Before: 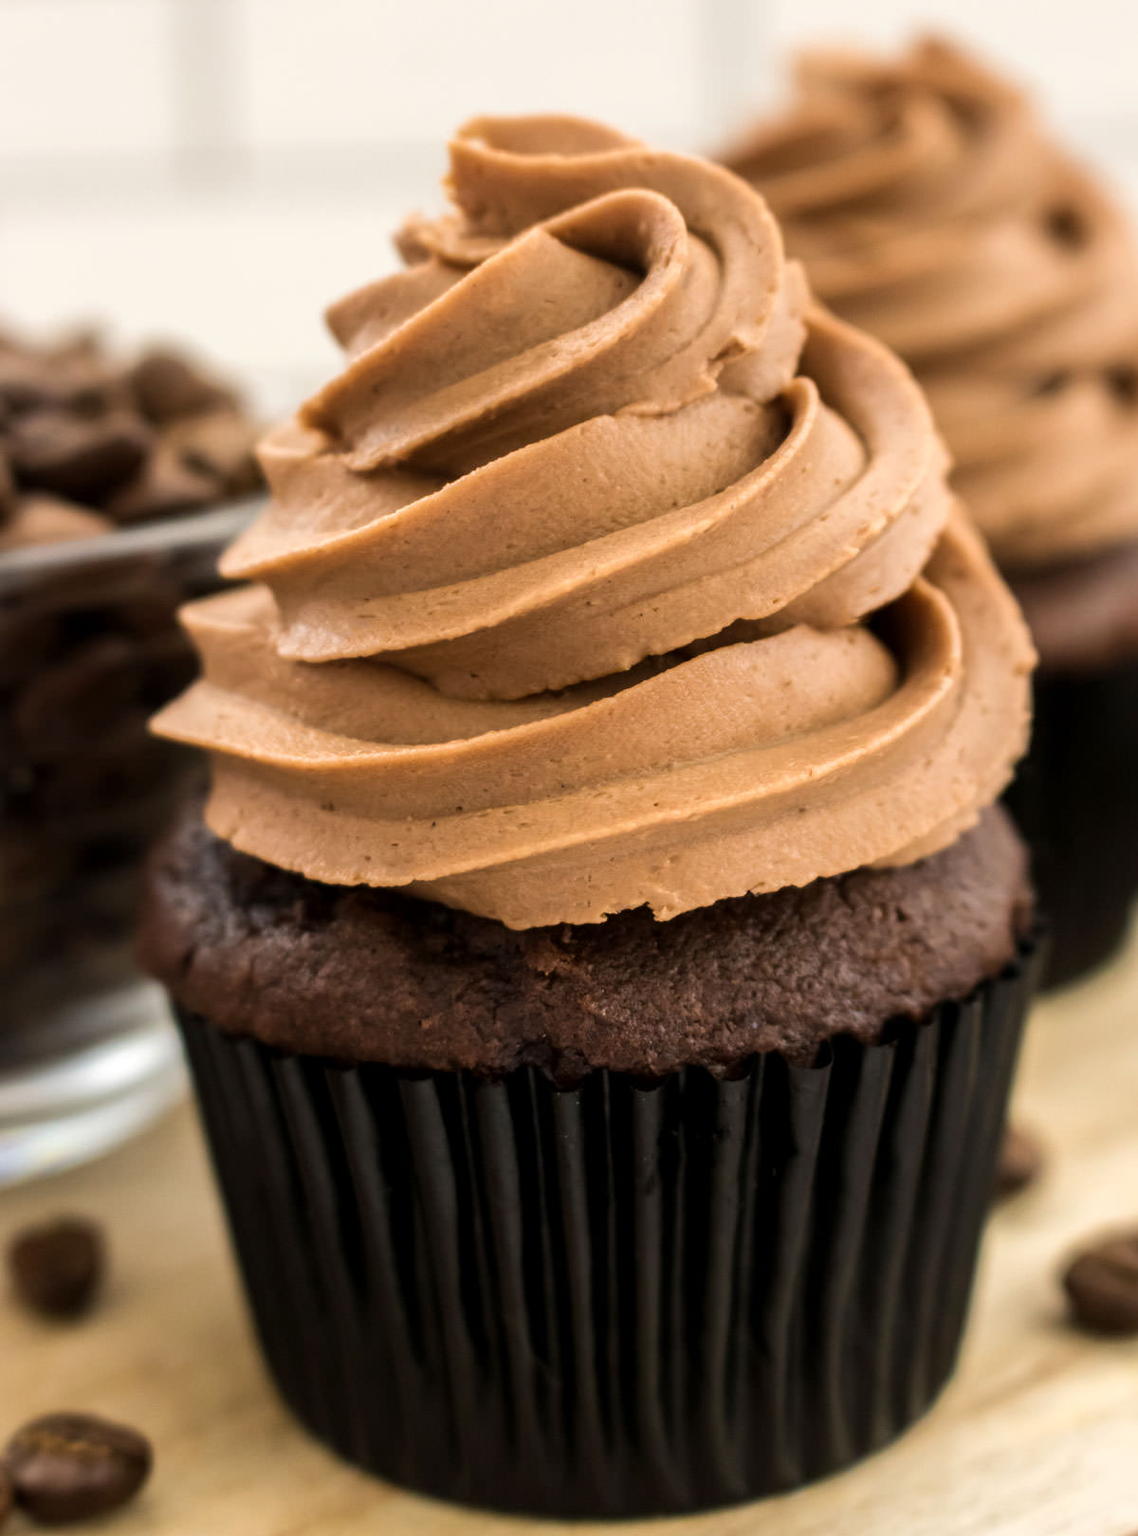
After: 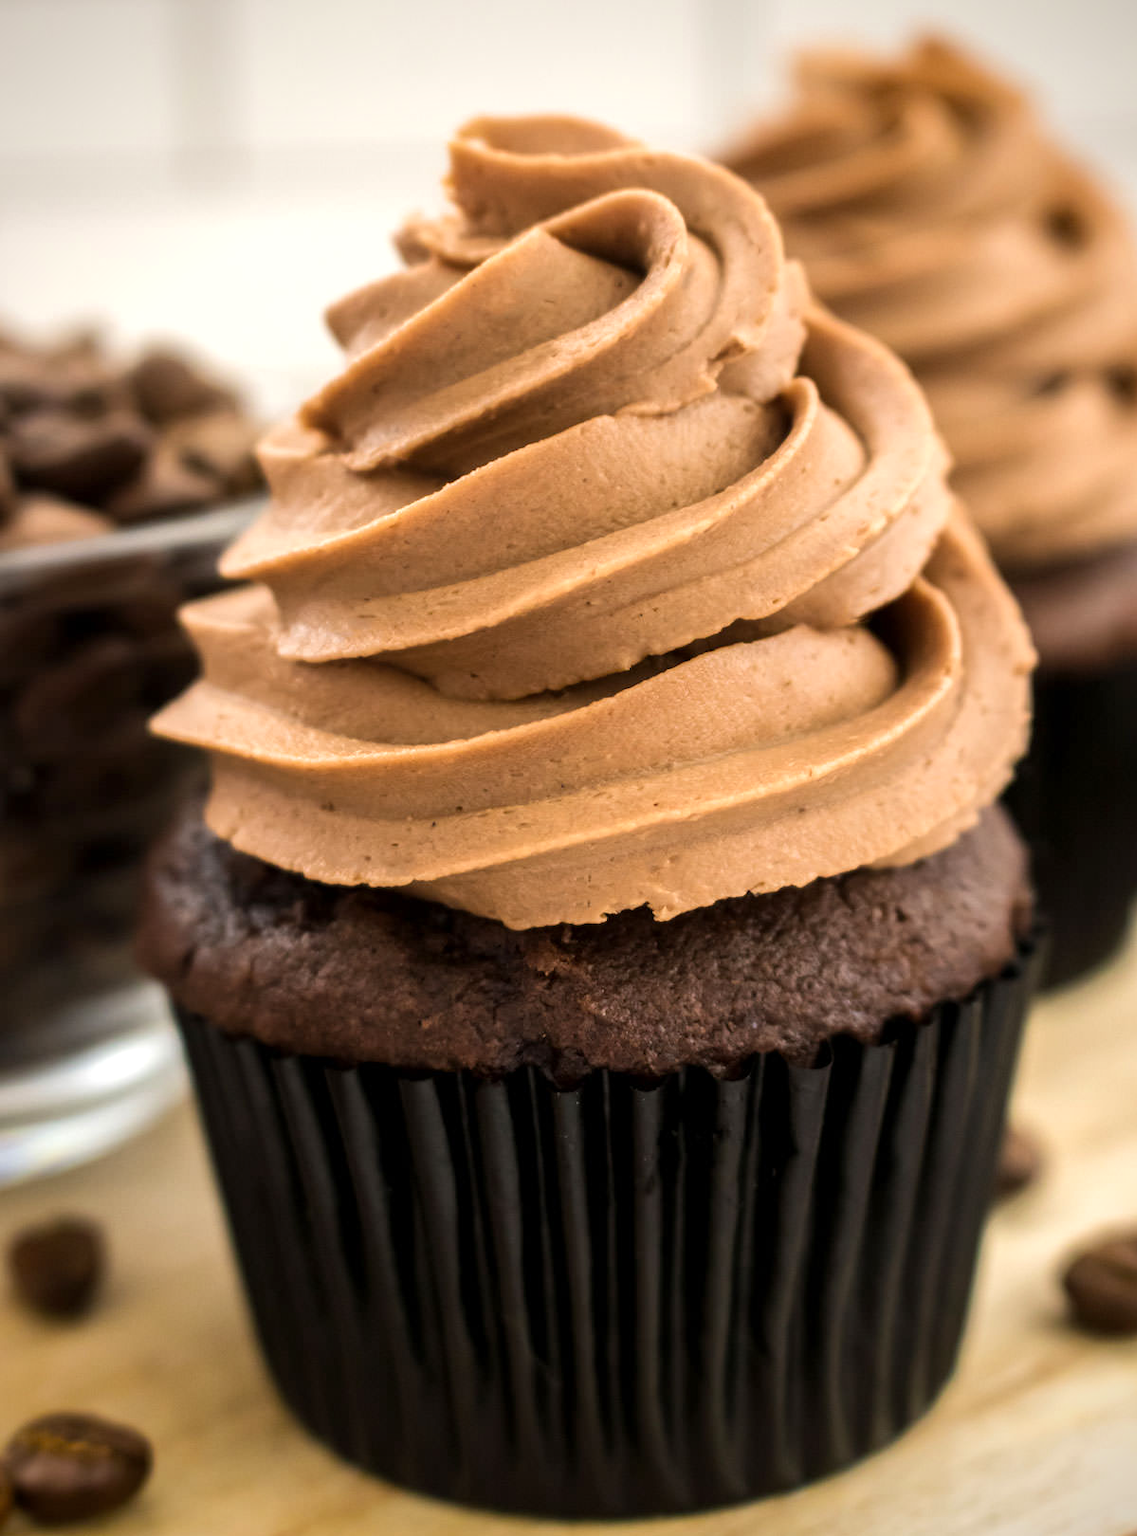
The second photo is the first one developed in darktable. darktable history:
exposure: exposure 0.211 EV, compensate highlight preservation false
vignetting: saturation 0.385
